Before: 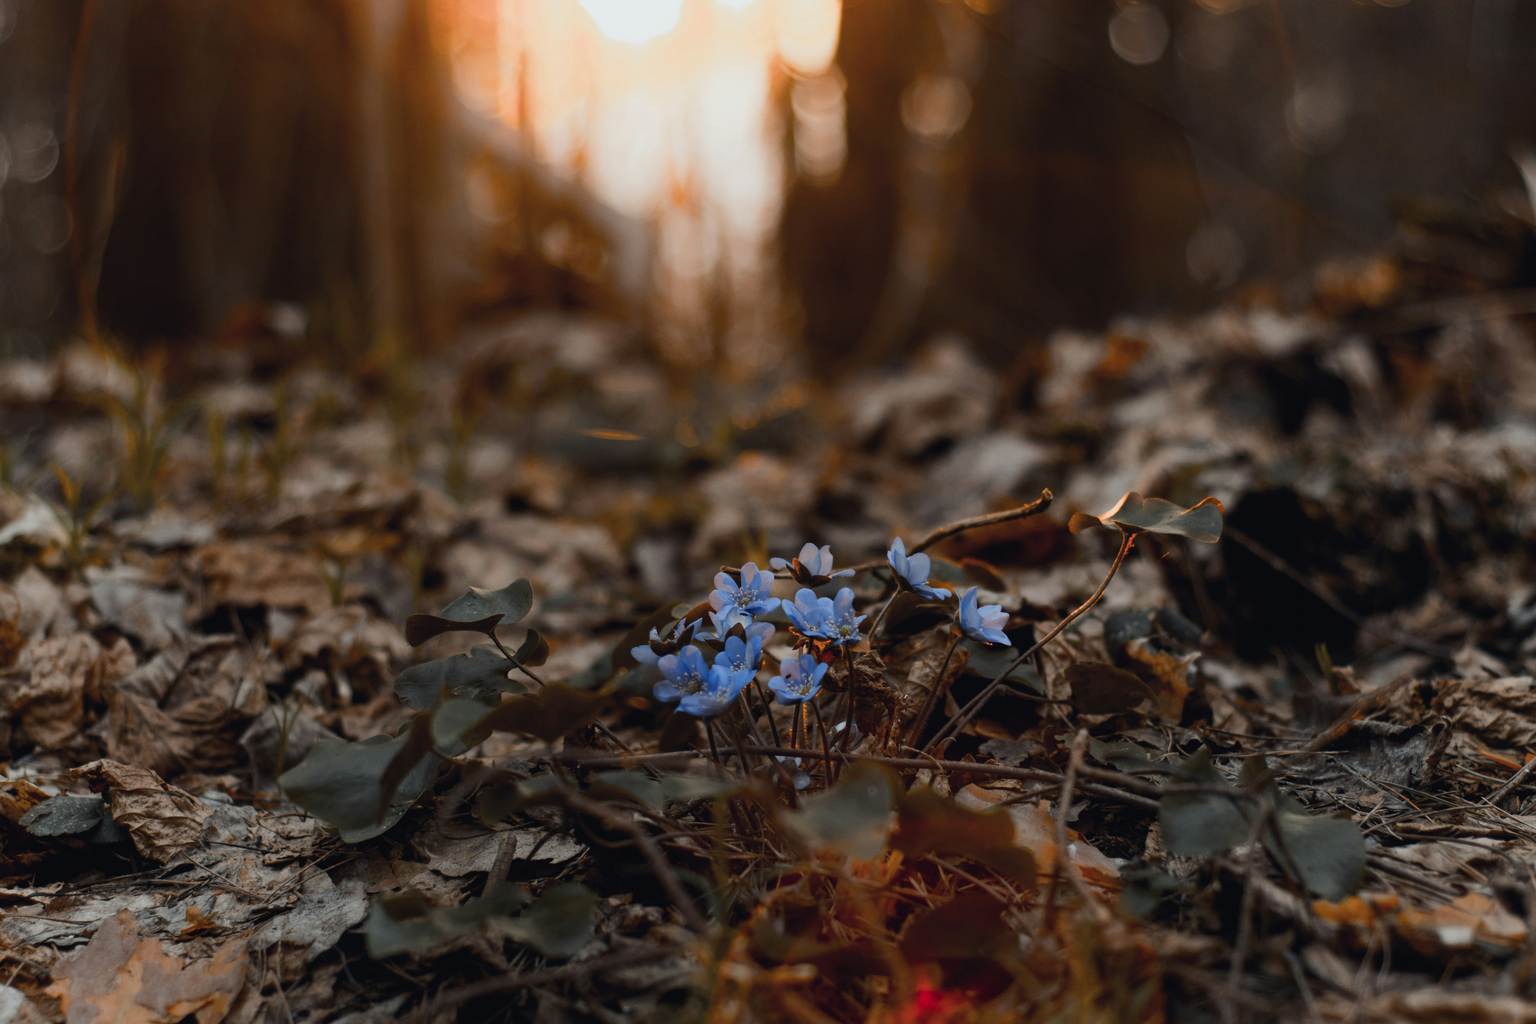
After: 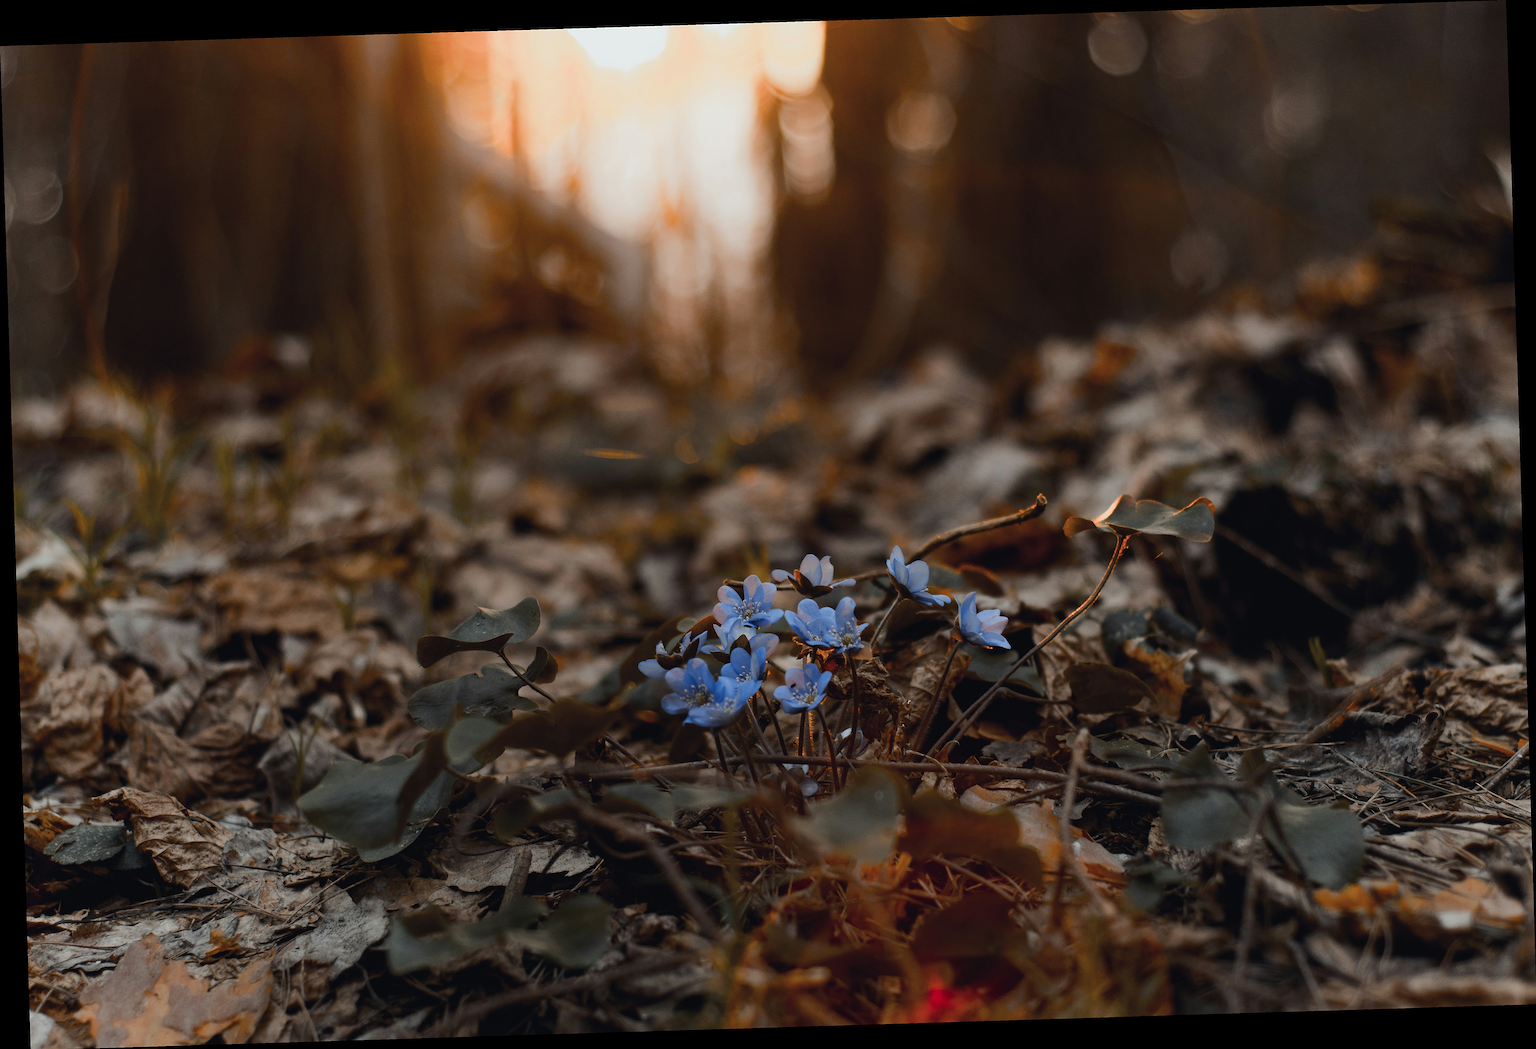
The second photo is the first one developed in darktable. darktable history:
sharpen: on, module defaults
rotate and perspective: rotation -1.75°, automatic cropping off
